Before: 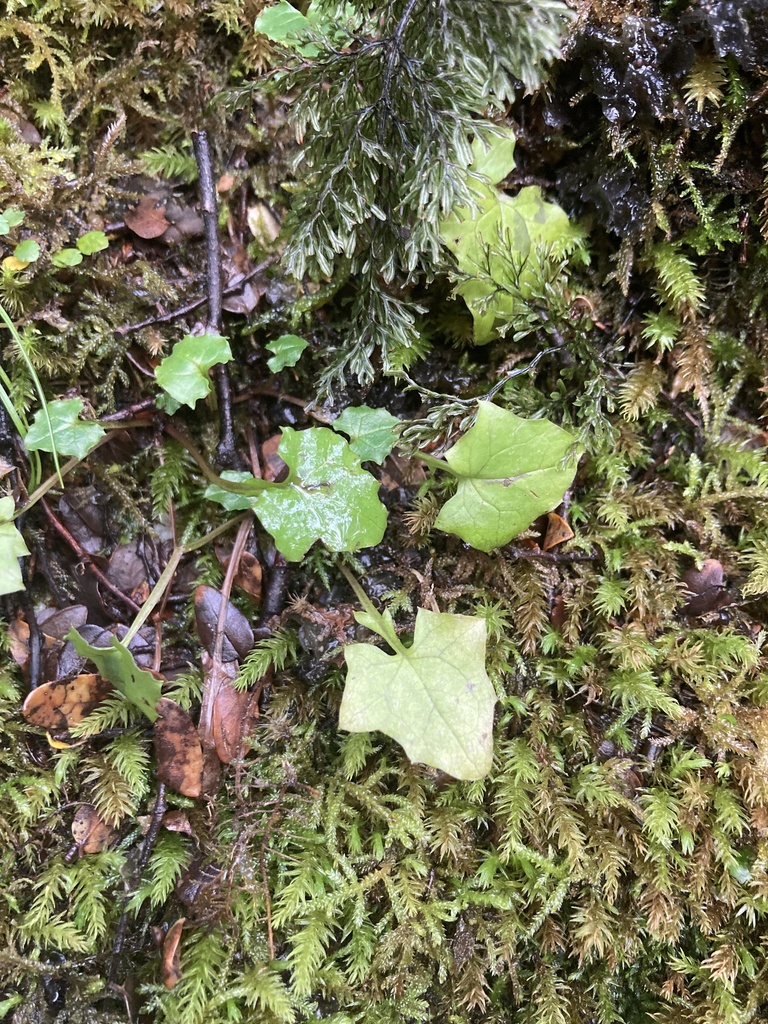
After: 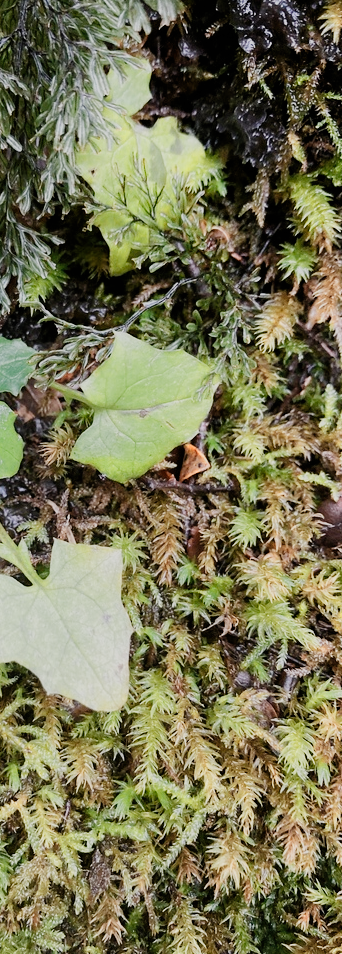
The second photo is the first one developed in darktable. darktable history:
crop: left 47.487%, top 6.759%, right 7.908%
filmic rgb: black relative exposure -7.65 EV, white relative exposure 4.56 EV, hardness 3.61, add noise in highlights 0.001, preserve chrominance no, color science v3 (2019), use custom middle-gray values true, iterations of high-quality reconstruction 0, contrast in highlights soft
color zones: curves: ch0 [(0.018, 0.548) (0.224, 0.64) (0.425, 0.447) (0.675, 0.575) (0.732, 0.579)]; ch1 [(0.066, 0.487) (0.25, 0.5) (0.404, 0.43) (0.75, 0.421) (0.956, 0.421)]; ch2 [(0.044, 0.561) (0.215, 0.465) (0.399, 0.544) (0.465, 0.548) (0.614, 0.447) (0.724, 0.43) (0.882, 0.623) (0.956, 0.632)], mix 27.23%
